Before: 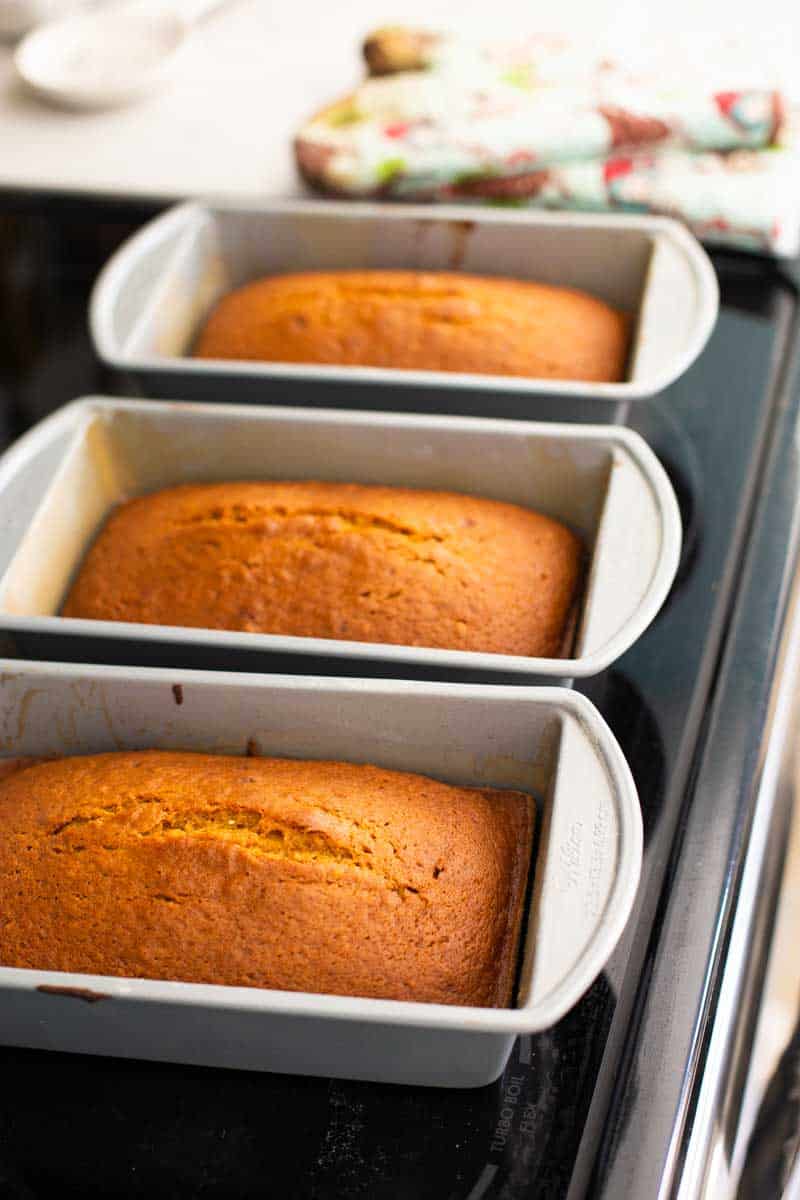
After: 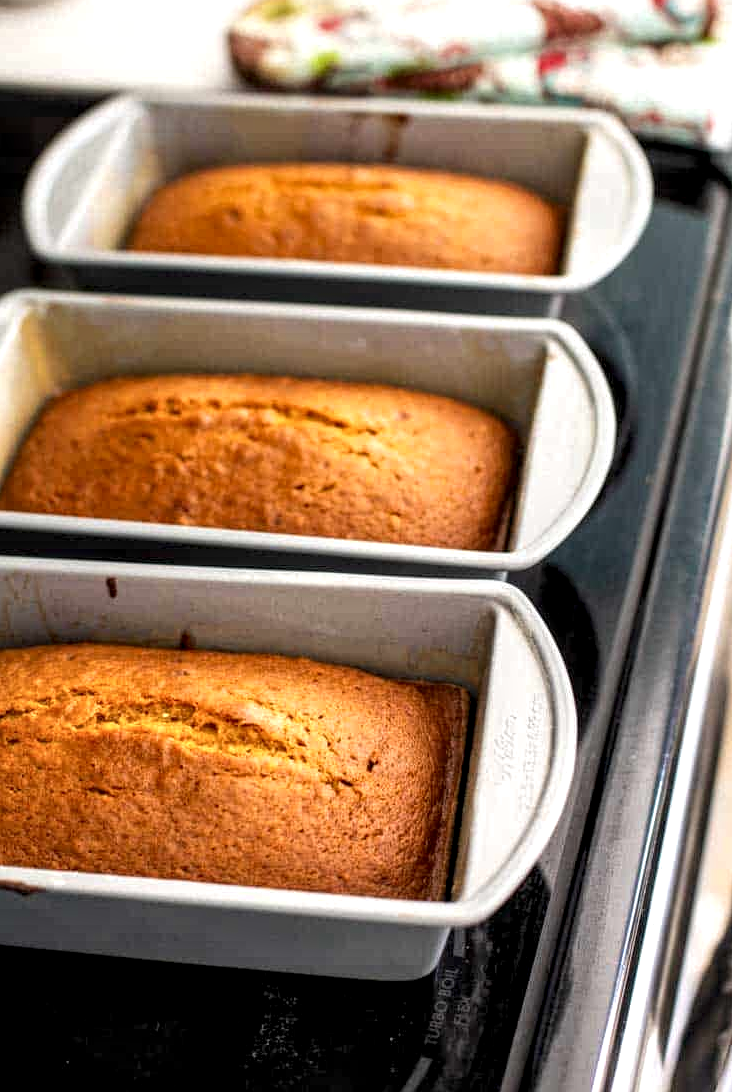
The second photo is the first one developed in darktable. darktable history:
crop and rotate: left 8.397%, top 8.989%
local contrast: highlights 78%, shadows 56%, detail 175%, midtone range 0.432
